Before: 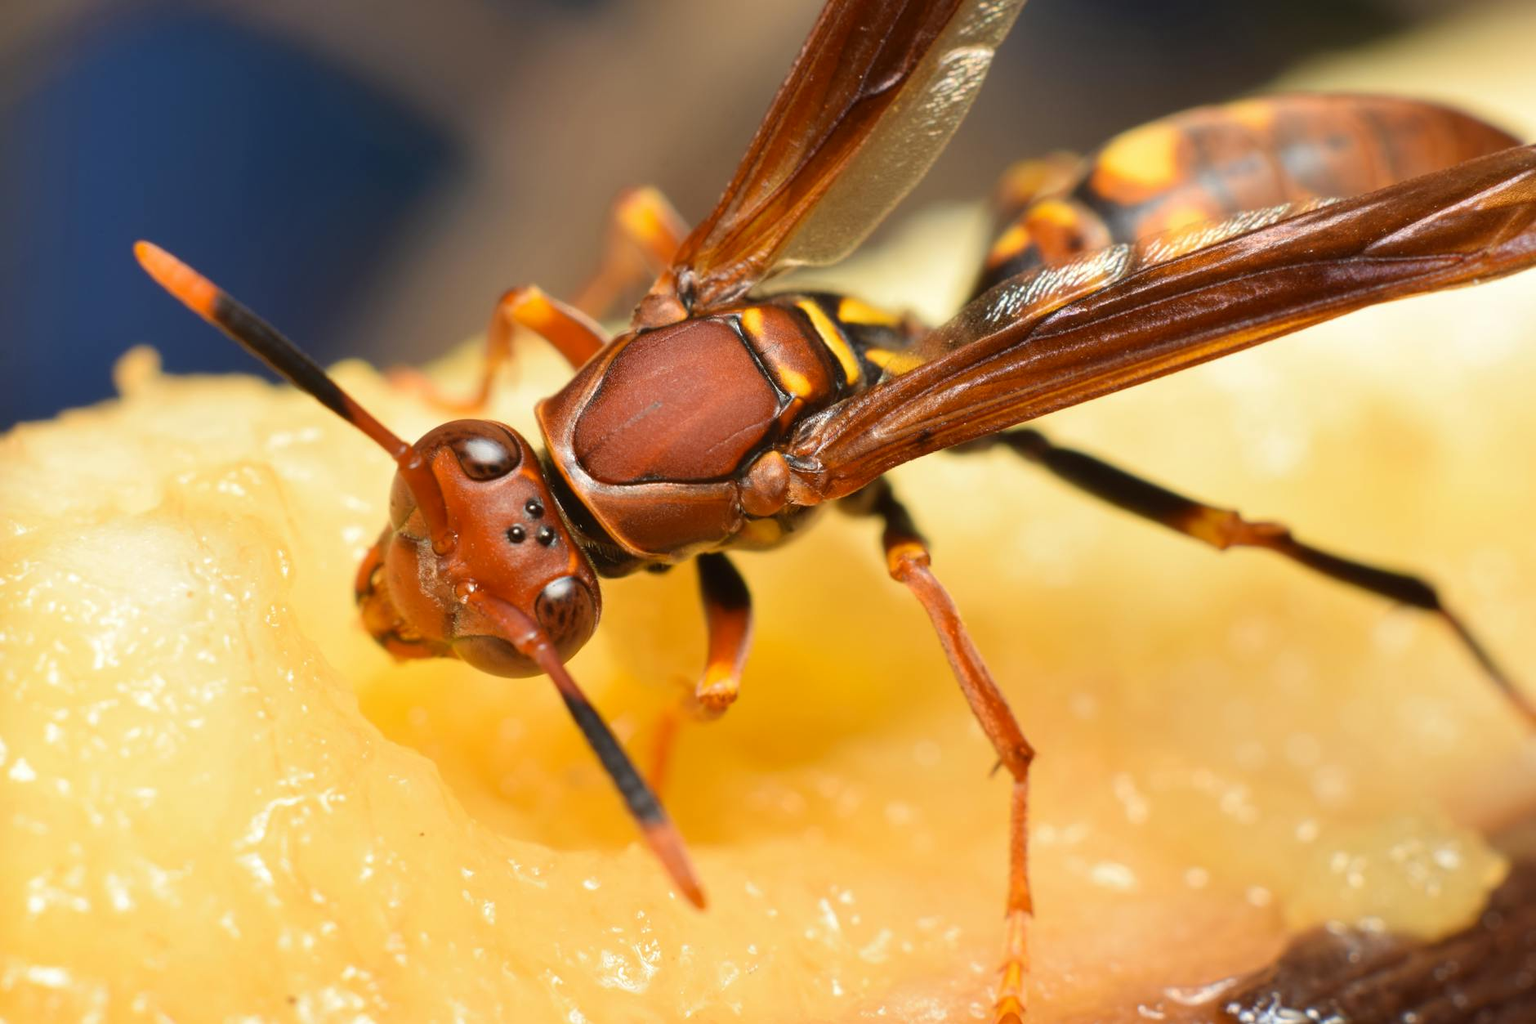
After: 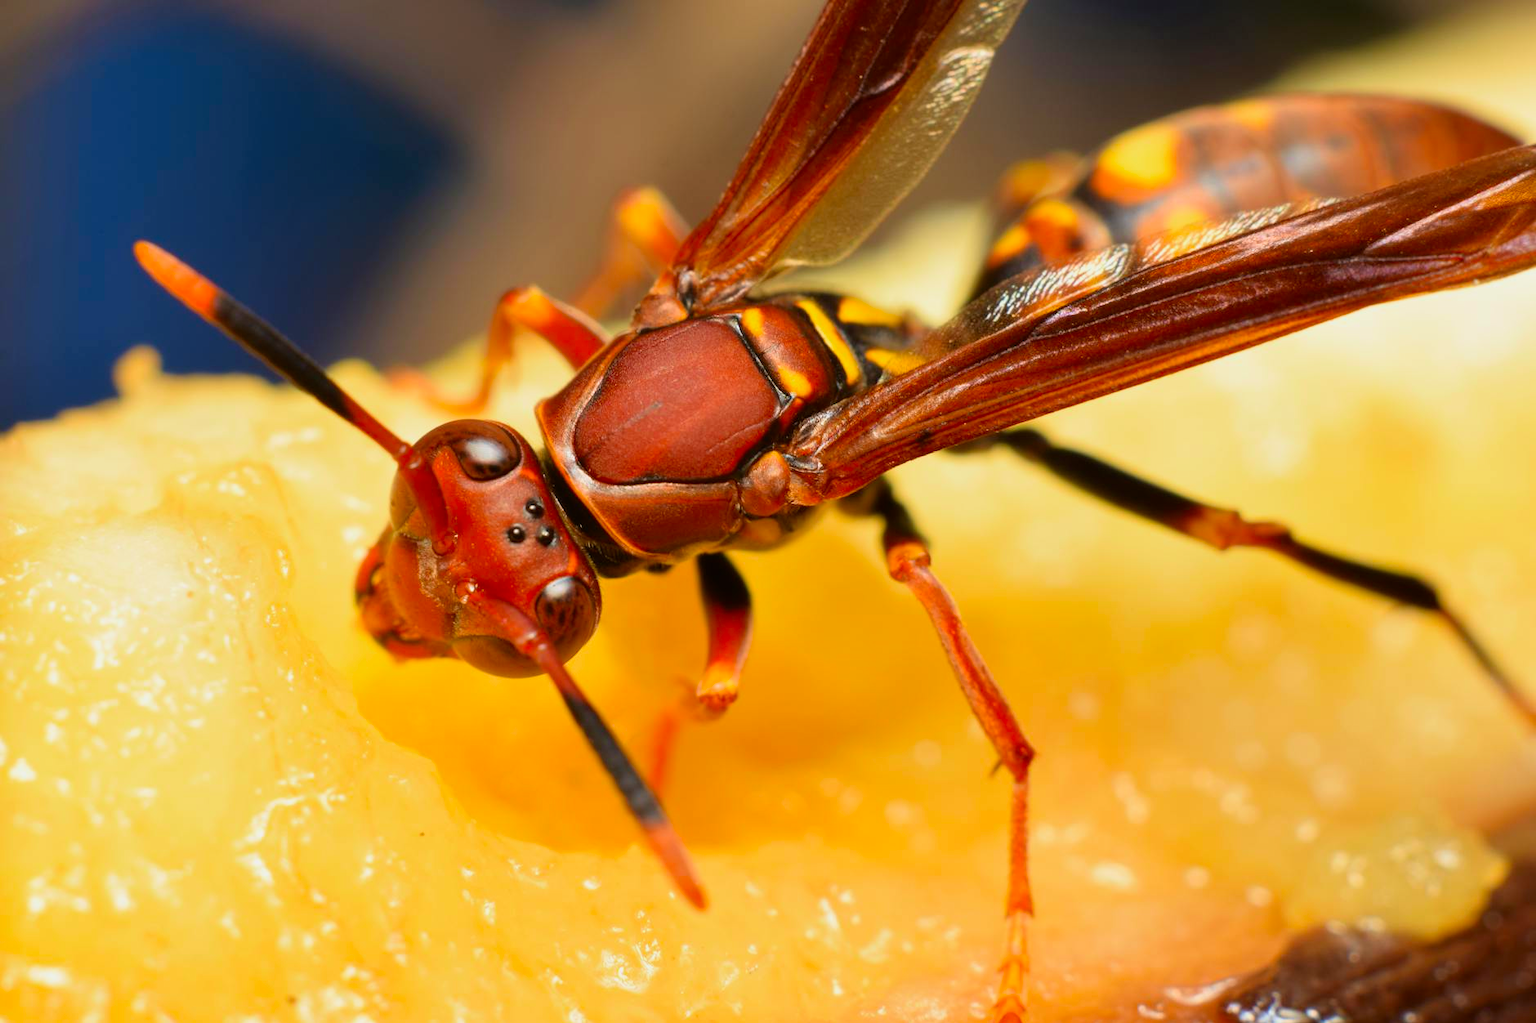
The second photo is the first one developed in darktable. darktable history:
contrast brightness saturation: brightness -0.02, saturation 0.35
velvia: strength 15%
filmic rgb: black relative exposure -9.5 EV, white relative exposure 3.02 EV, hardness 6.12
